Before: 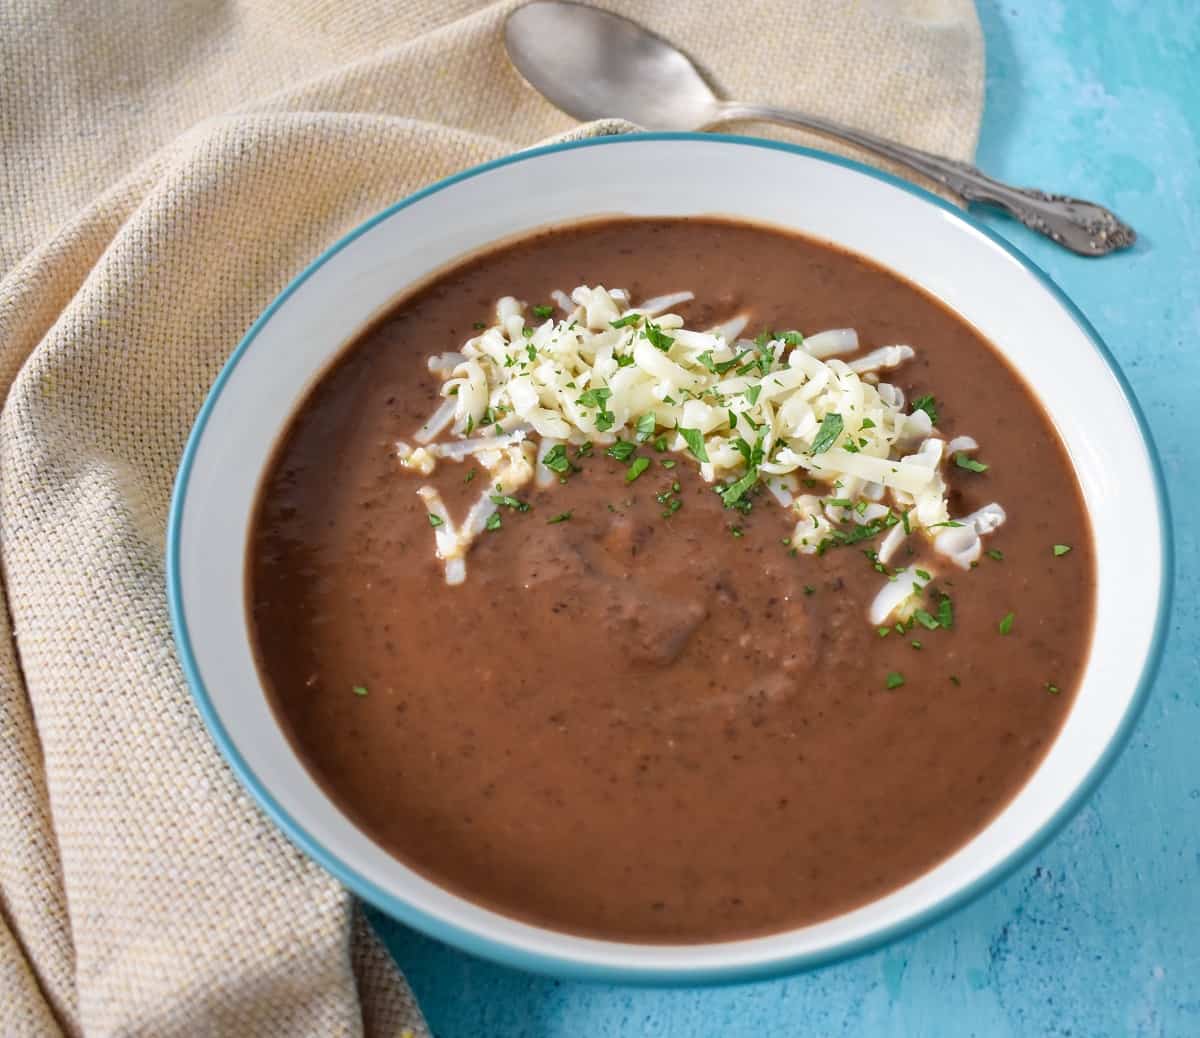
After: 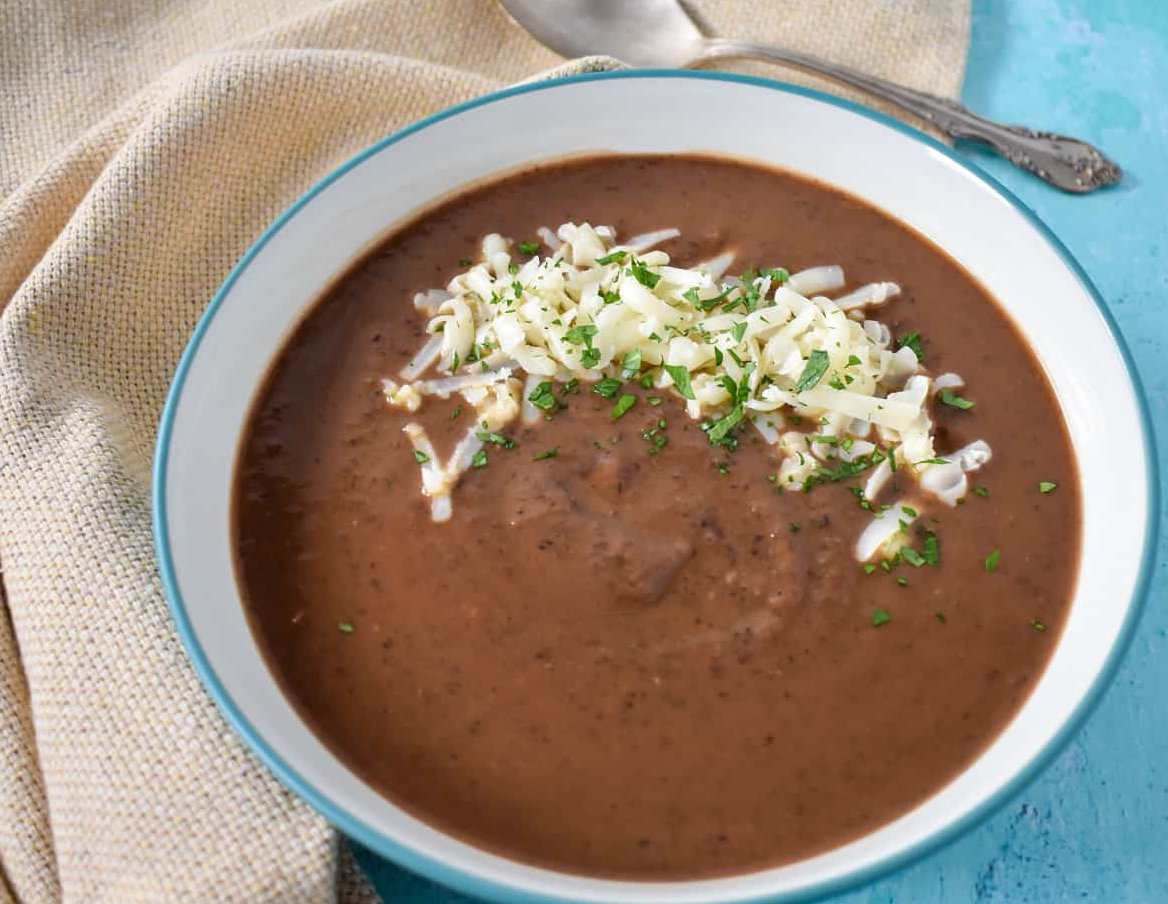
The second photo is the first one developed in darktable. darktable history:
crop: left 1.167%, top 6.128%, right 1.45%, bottom 6.779%
